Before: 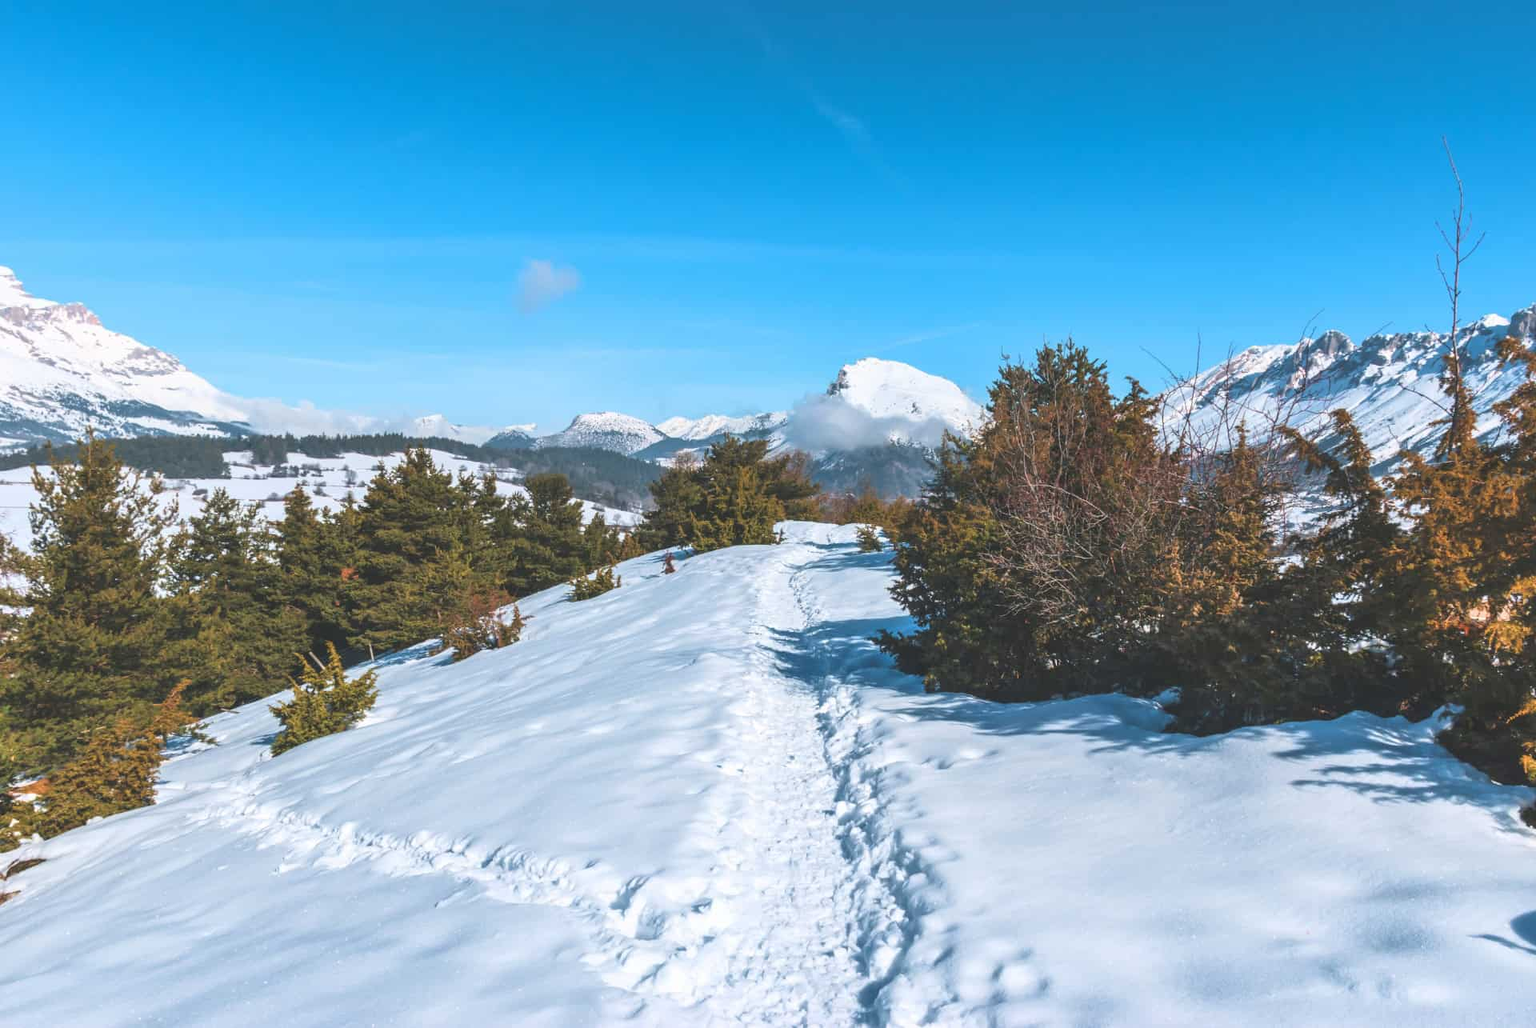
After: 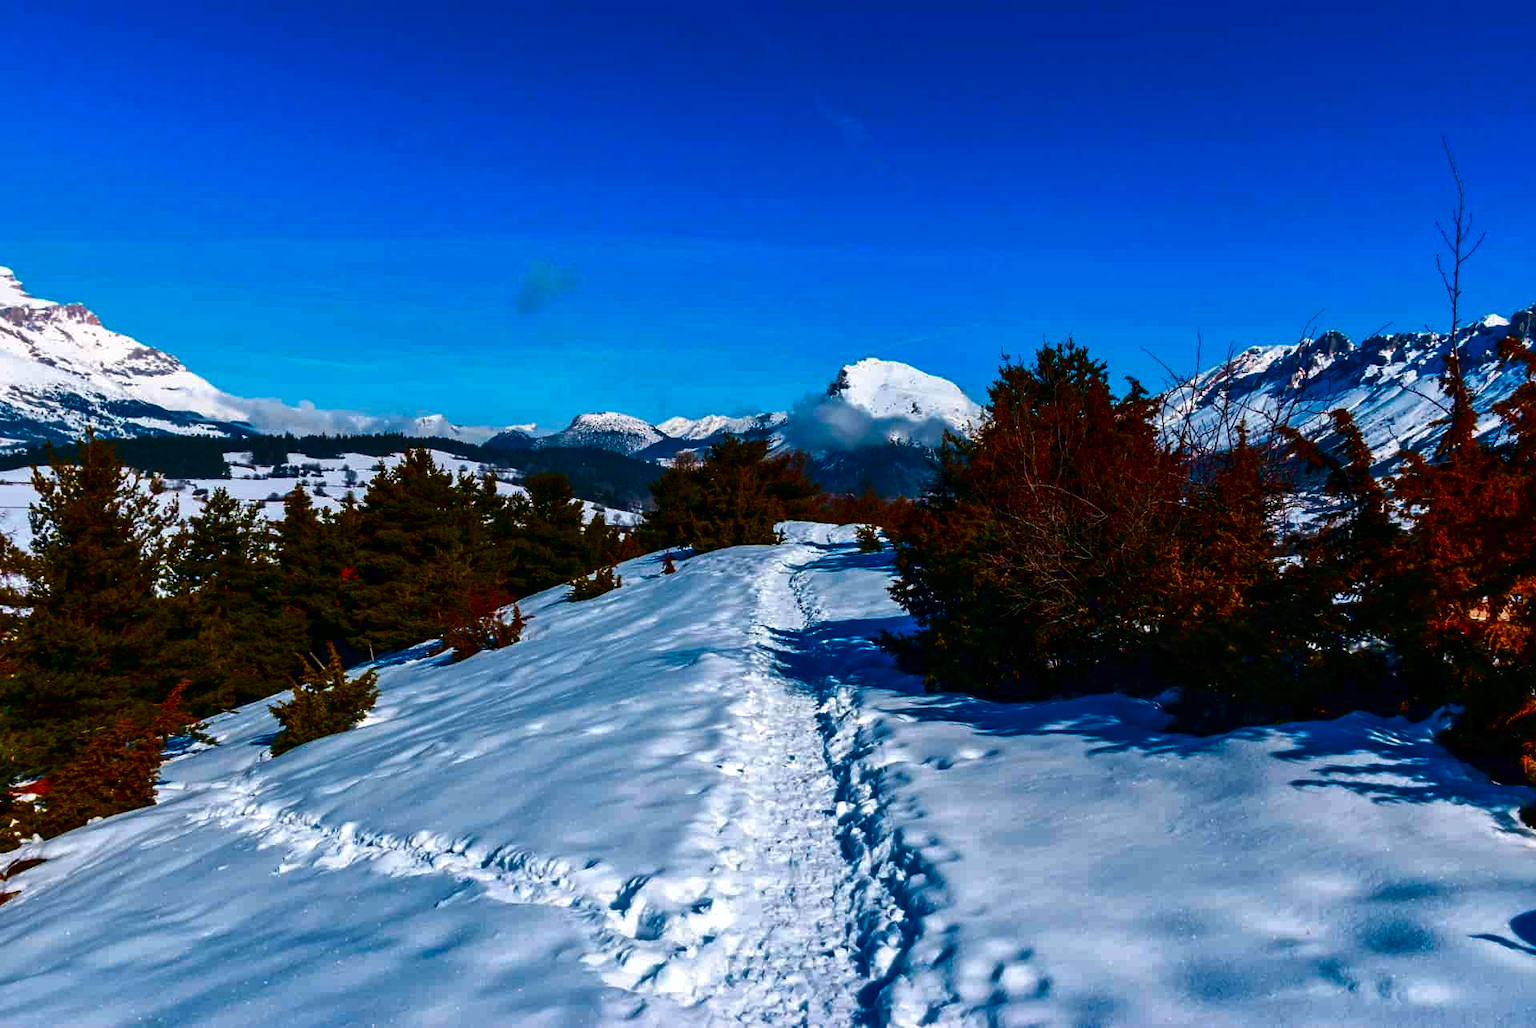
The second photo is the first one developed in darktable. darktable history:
contrast brightness saturation: brightness -0.998, saturation 0.989
exposure: exposure 0.021 EV, compensate exposure bias true, compensate highlight preservation false
local contrast: mode bilateral grid, contrast 20, coarseness 50, detail 119%, midtone range 0.2
